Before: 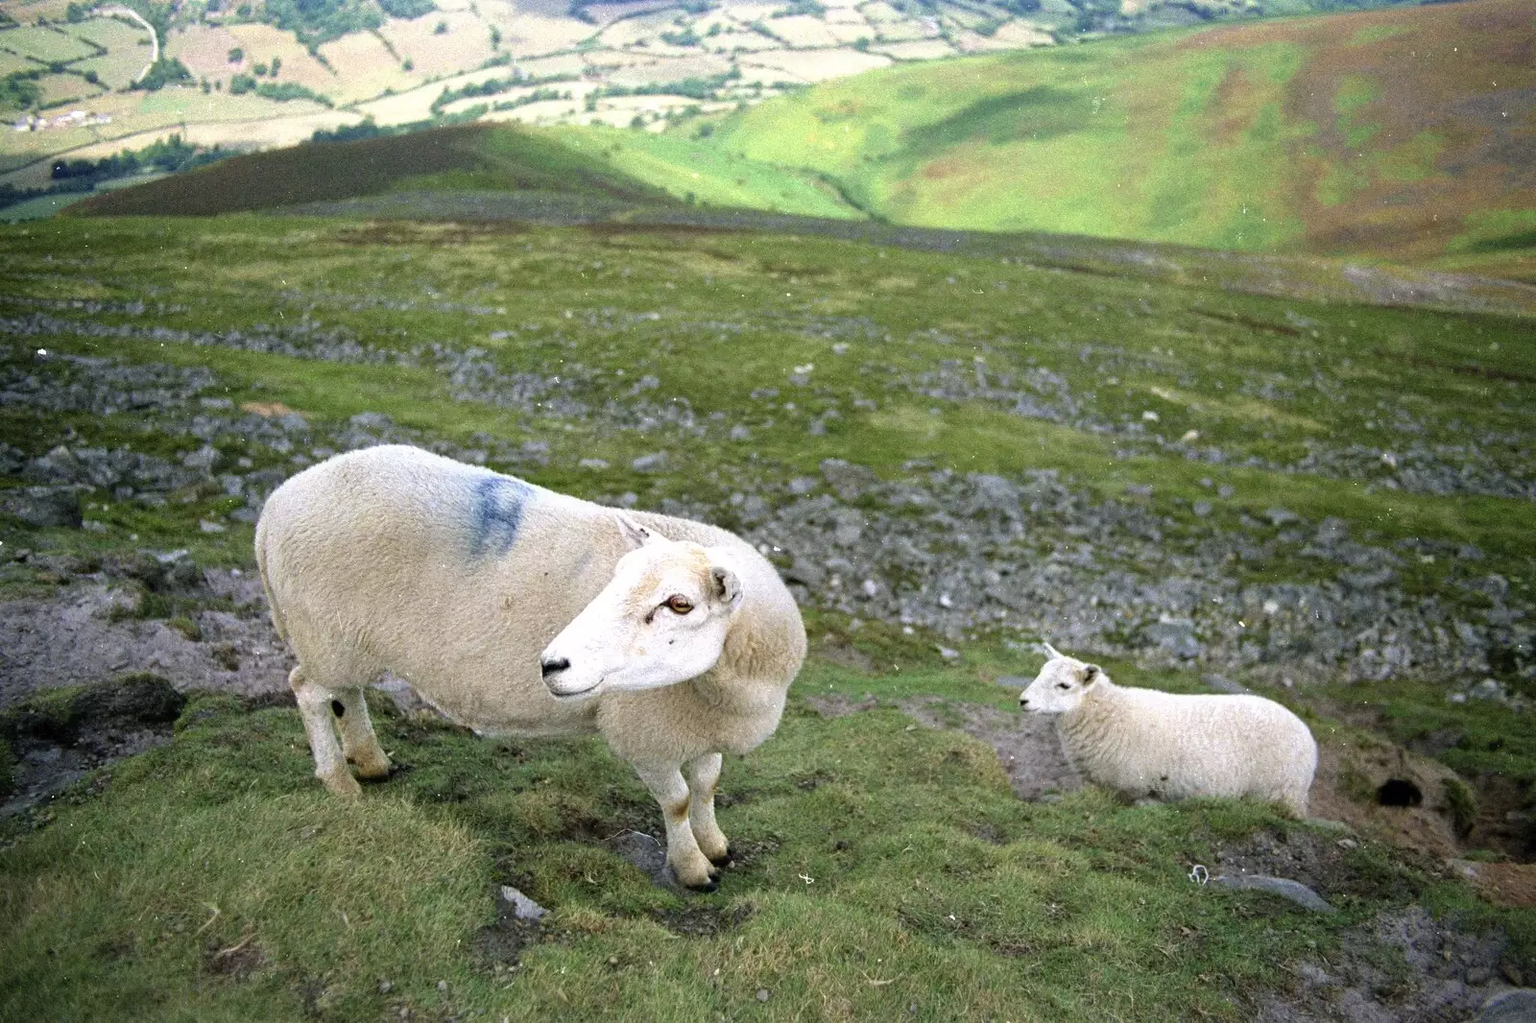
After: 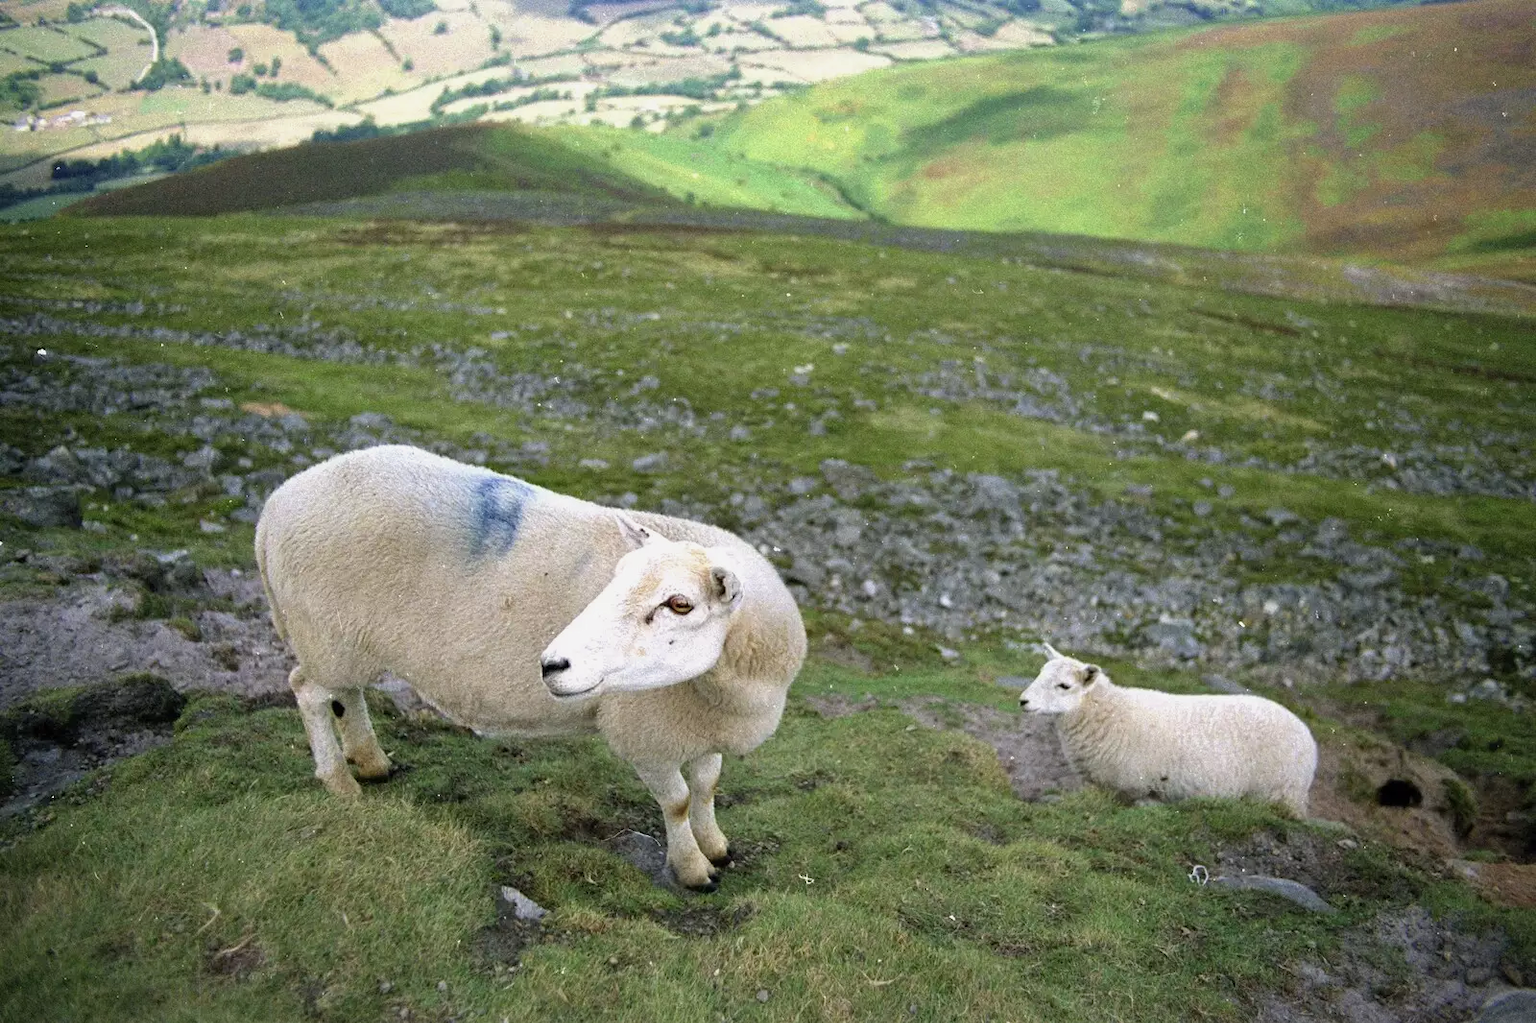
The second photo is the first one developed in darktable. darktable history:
shadows and highlights: shadows 25.89, white point adjustment -3.13, highlights -29.88
